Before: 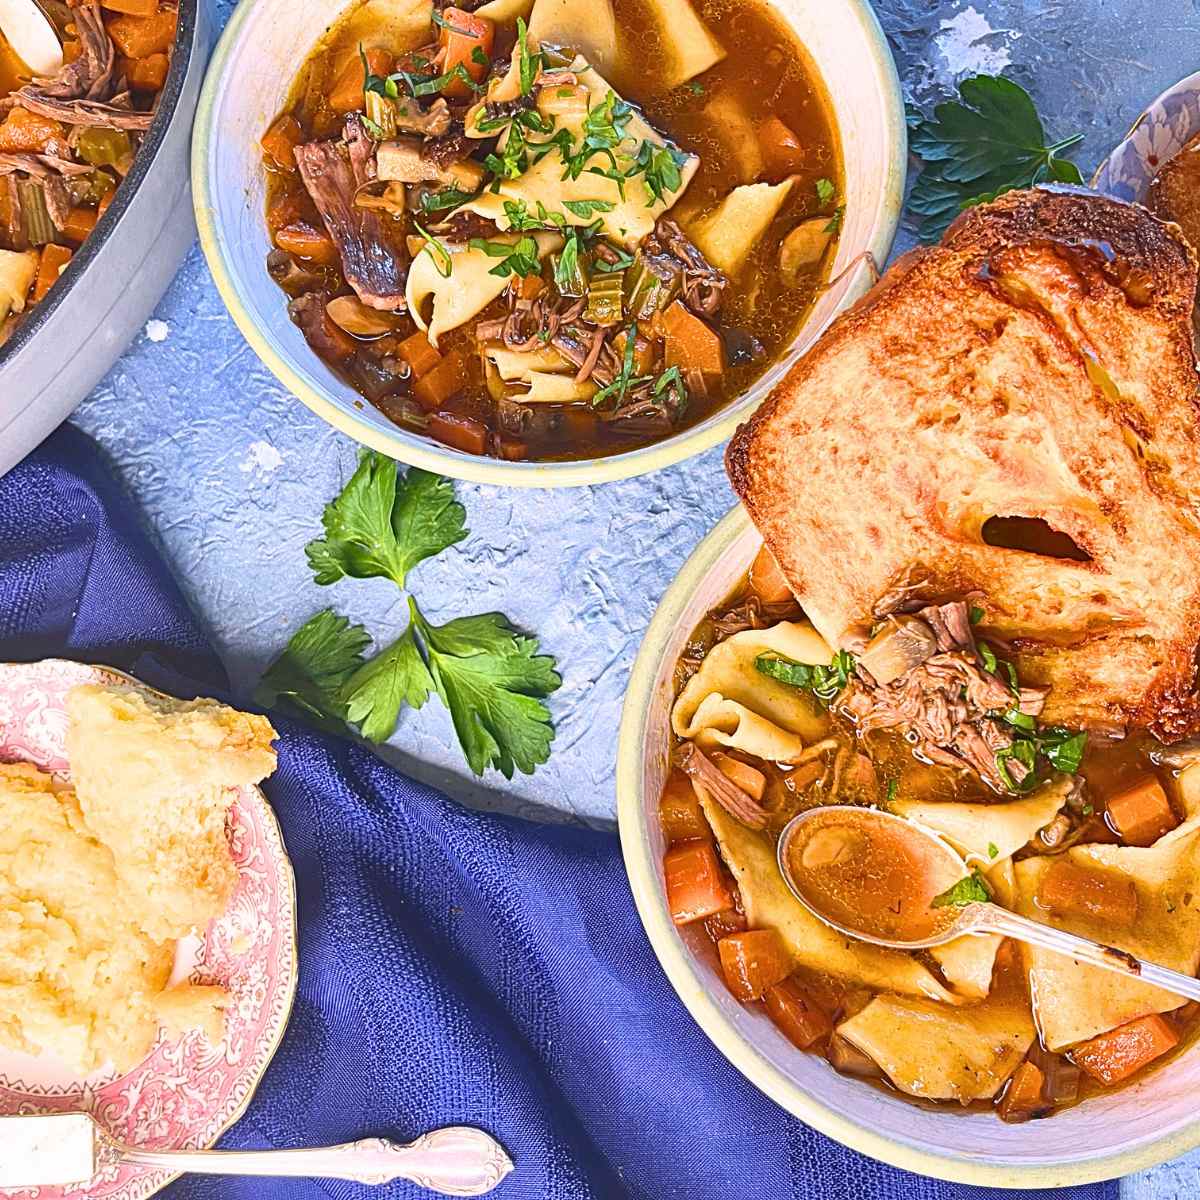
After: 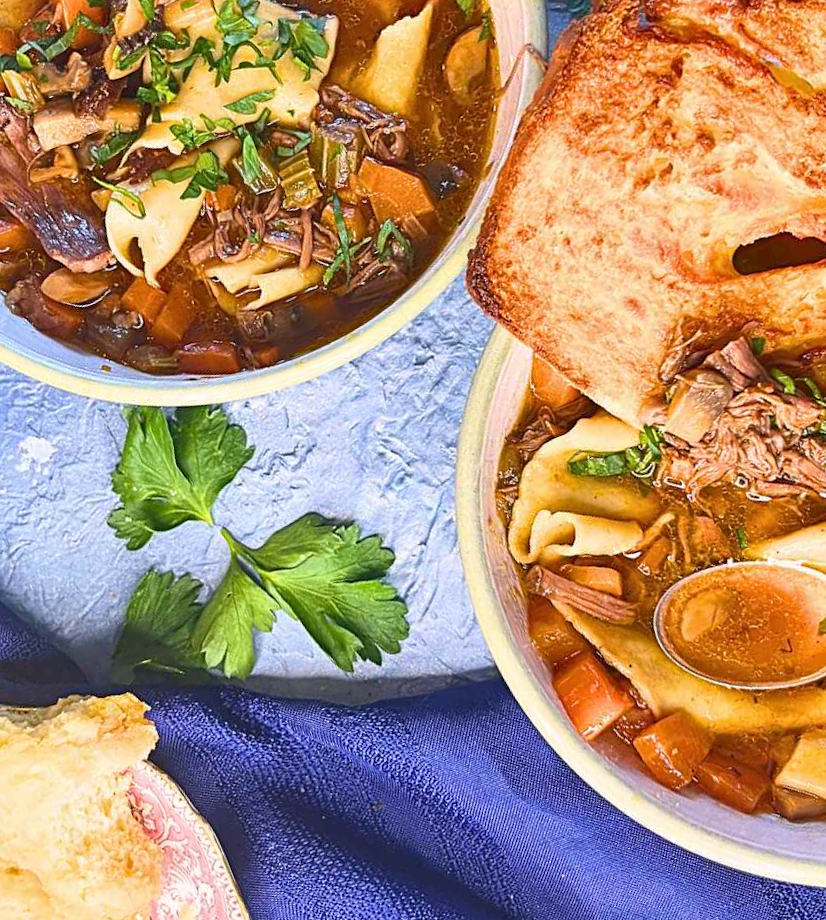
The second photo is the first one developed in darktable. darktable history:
crop and rotate: angle 20.85°, left 6.941%, right 4.178%, bottom 1.059%
